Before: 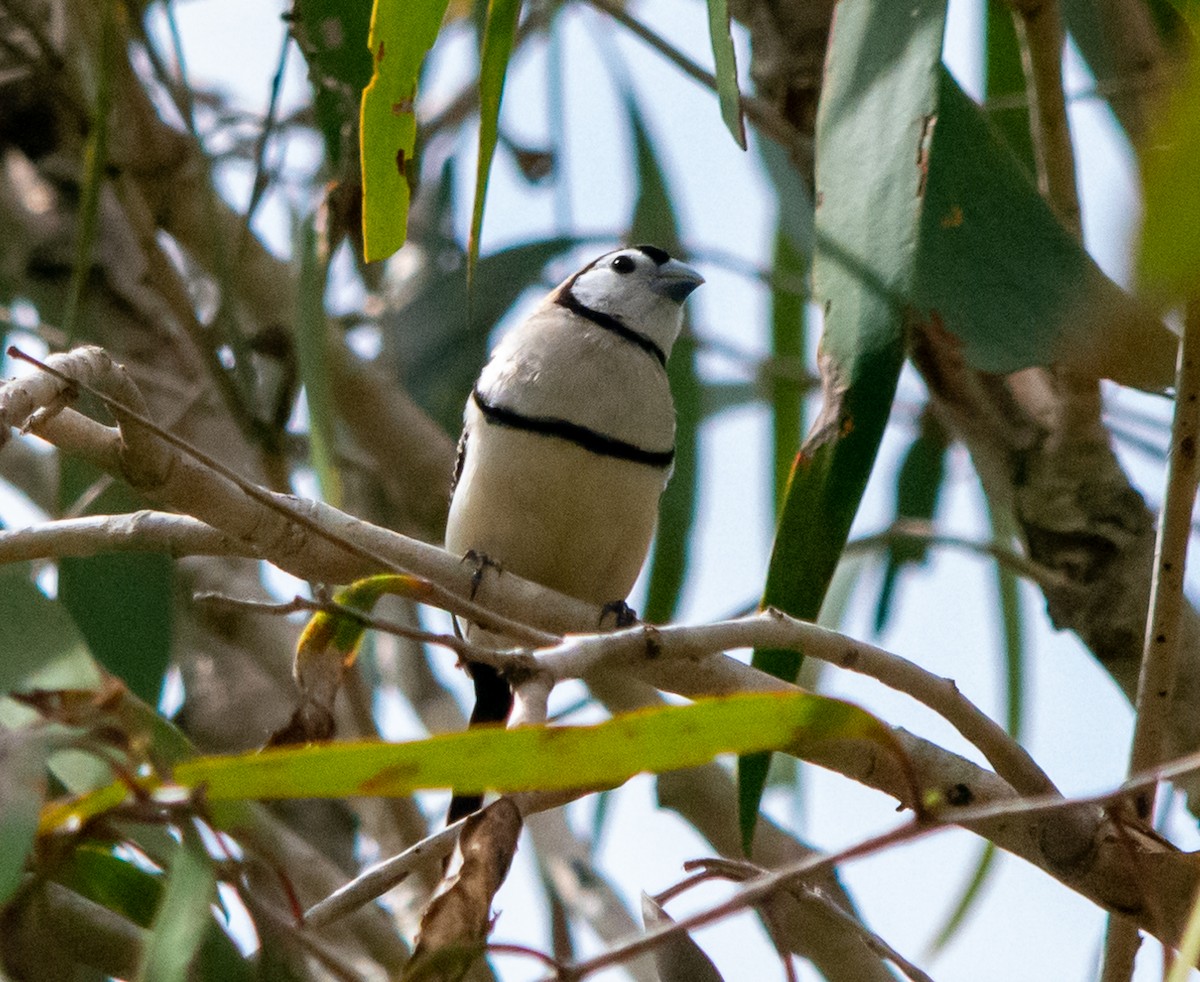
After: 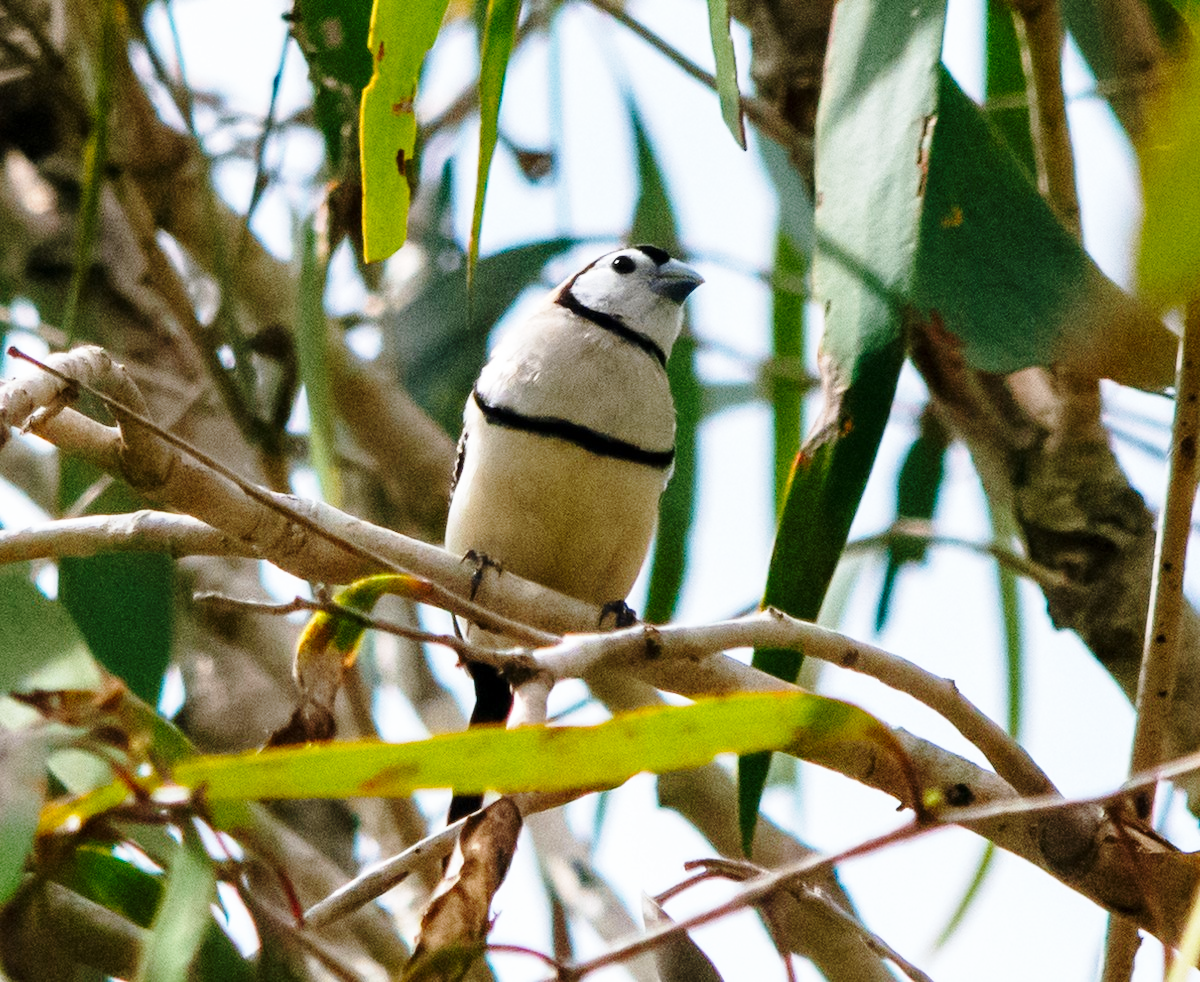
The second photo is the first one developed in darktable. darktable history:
base curve: curves: ch0 [(0, 0) (0.028, 0.03) (0.121, 0.232) (0.46, 0.748) (0.859, 0.968) (1, 1)], fusion 1, exposure shift 0.01, preserve colors none
